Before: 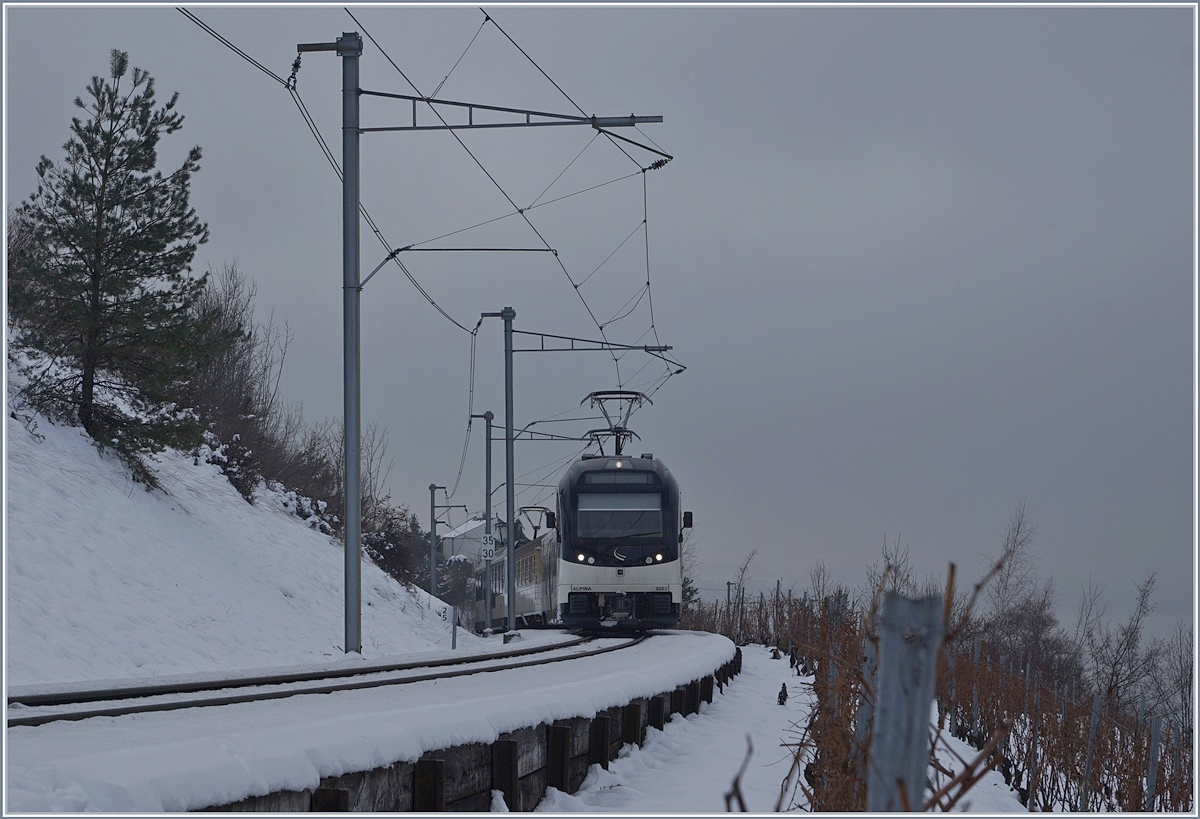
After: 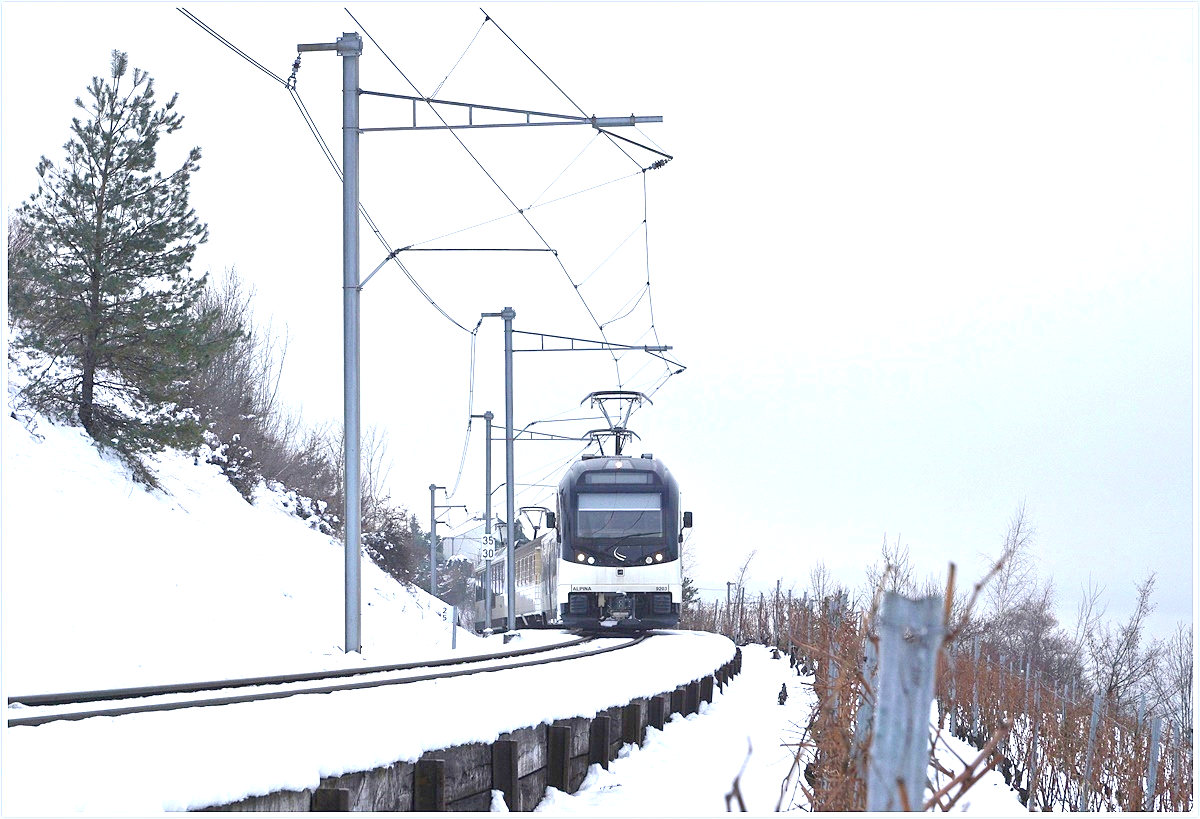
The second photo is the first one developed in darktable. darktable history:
exposure: black level correction 0, exposure 1.2 EV, compensate exposure bias true, compensate highlight preservation false
tone equalizer: -8 EV -0.453 EV, -7 EV -0.406 EV, -6 EV -0.304 EV, -5 EV -0.258 EV, -3 EV 0.236 EV, -2 EV 0.308 EV, -1 EV 0.401 EV, +0 EV 0.397 EV
